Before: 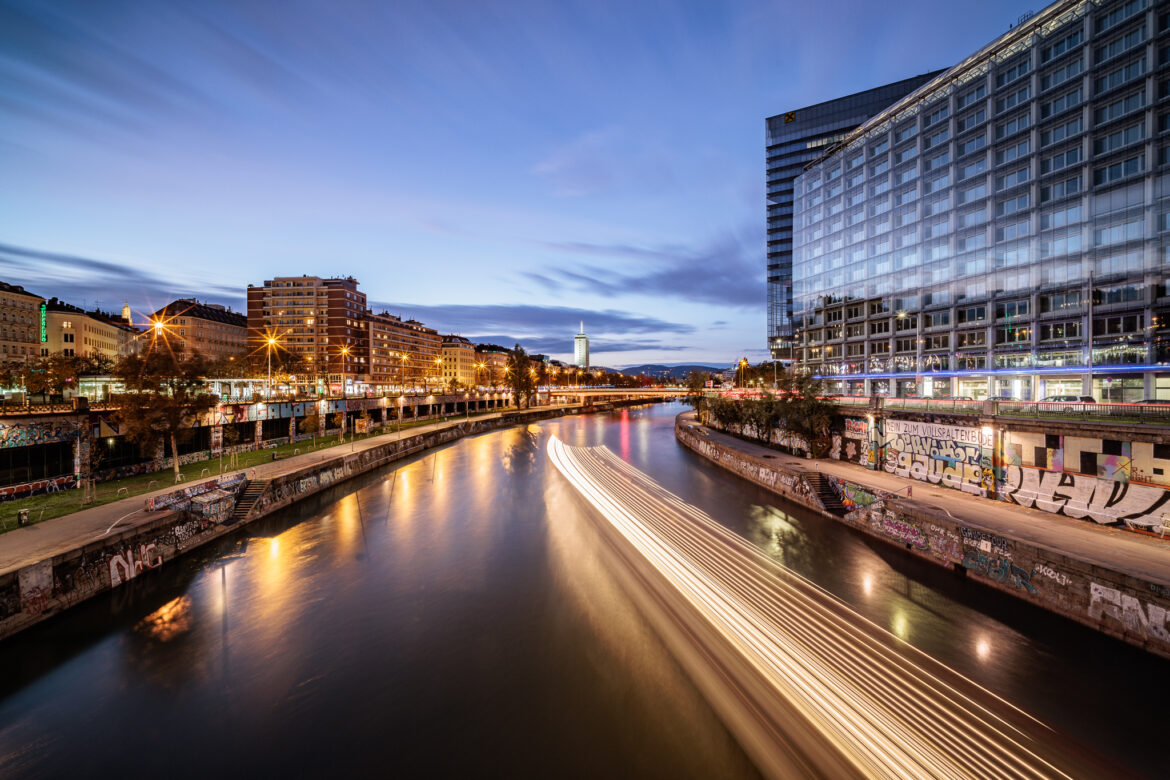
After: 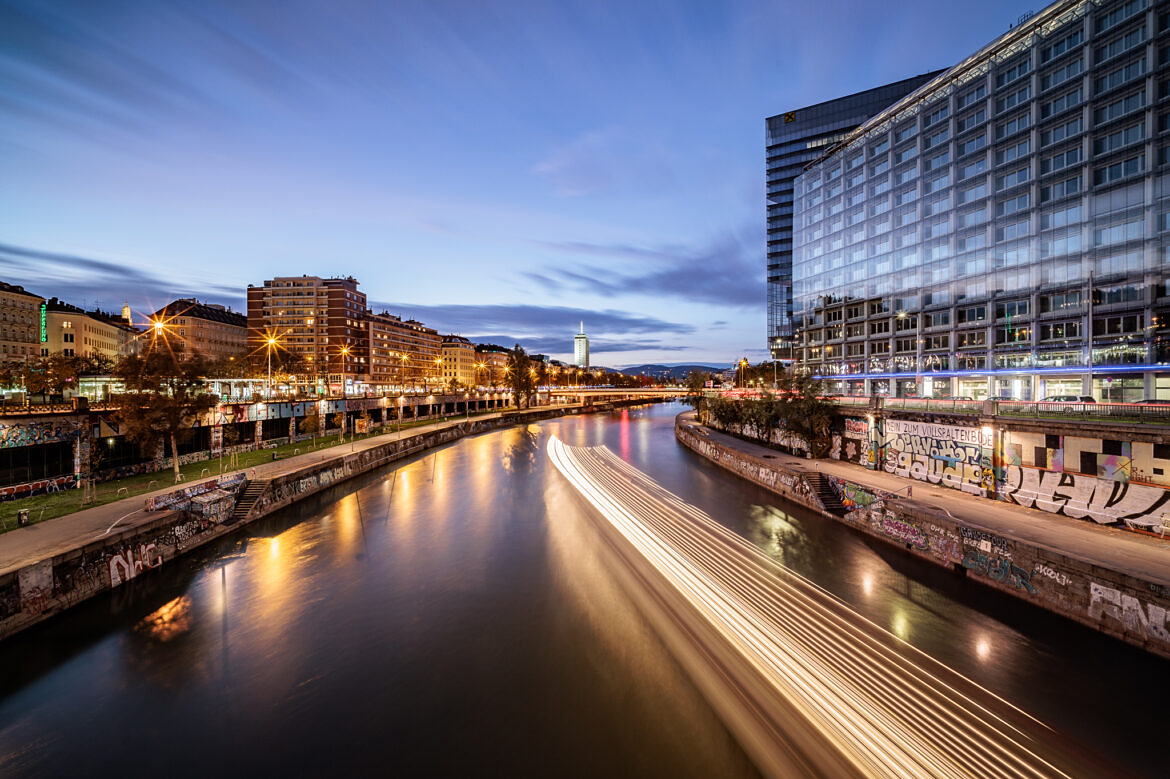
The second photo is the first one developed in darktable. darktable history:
crop: bottom 0.052%
sharpen: radius 0.987, threshold 0.927
local contrast: mode bilateral grid, contrast 15, coarseness 37, detail 104%, midtone range 0.2
